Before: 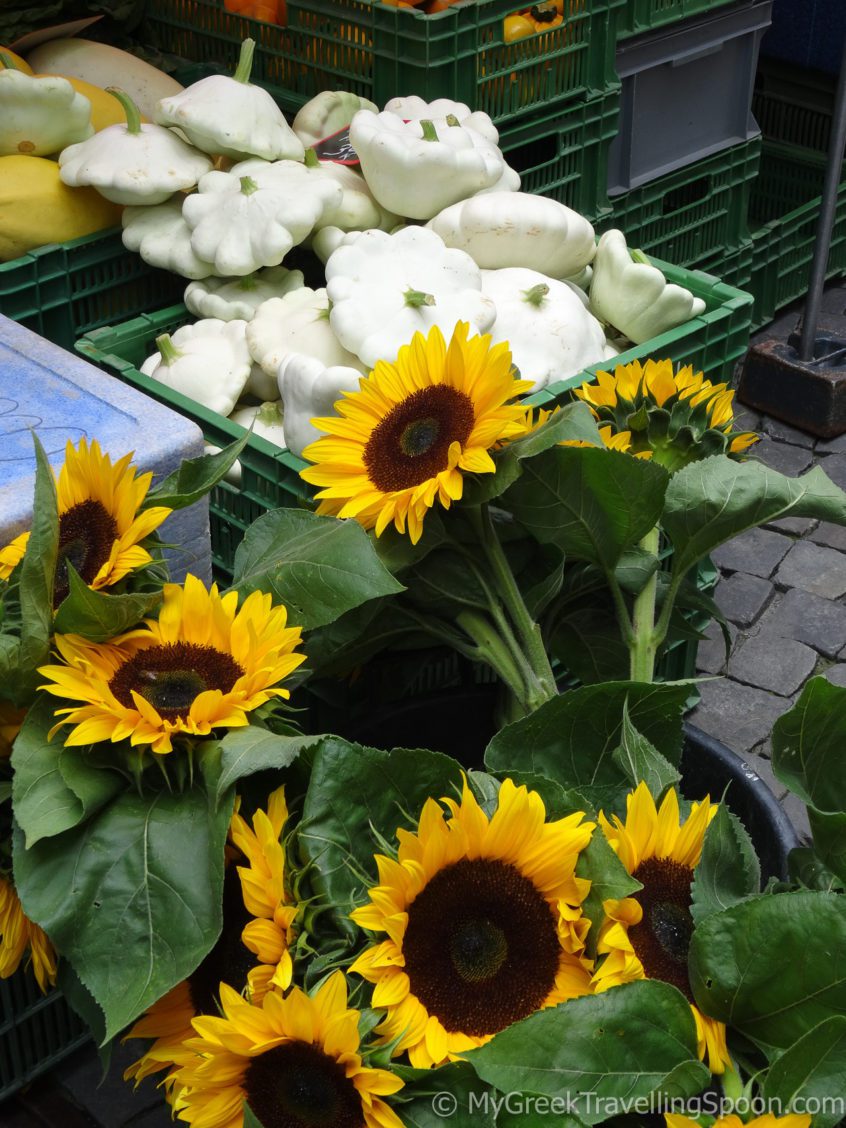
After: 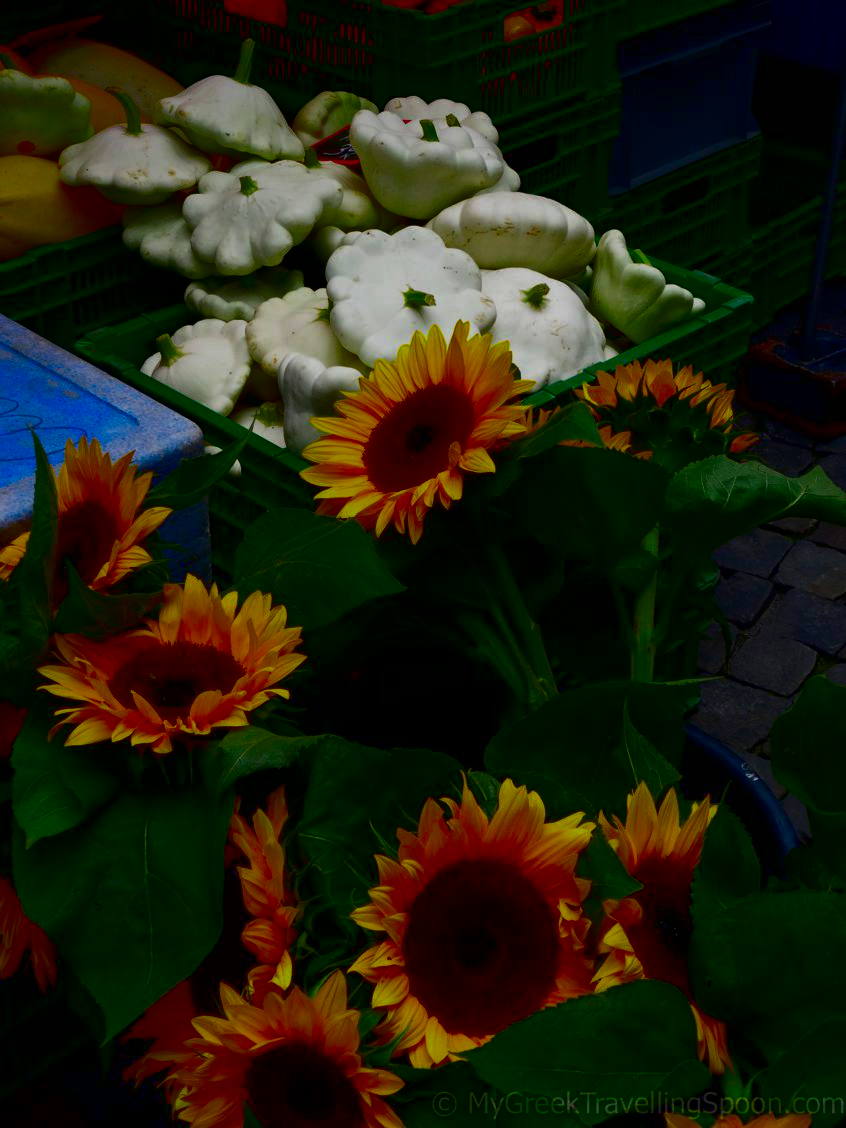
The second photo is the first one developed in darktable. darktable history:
exposure: exposure -0.293 EV, compensate highlight preservation false
contrast brightness saturation: brightness -1, saturation 1
